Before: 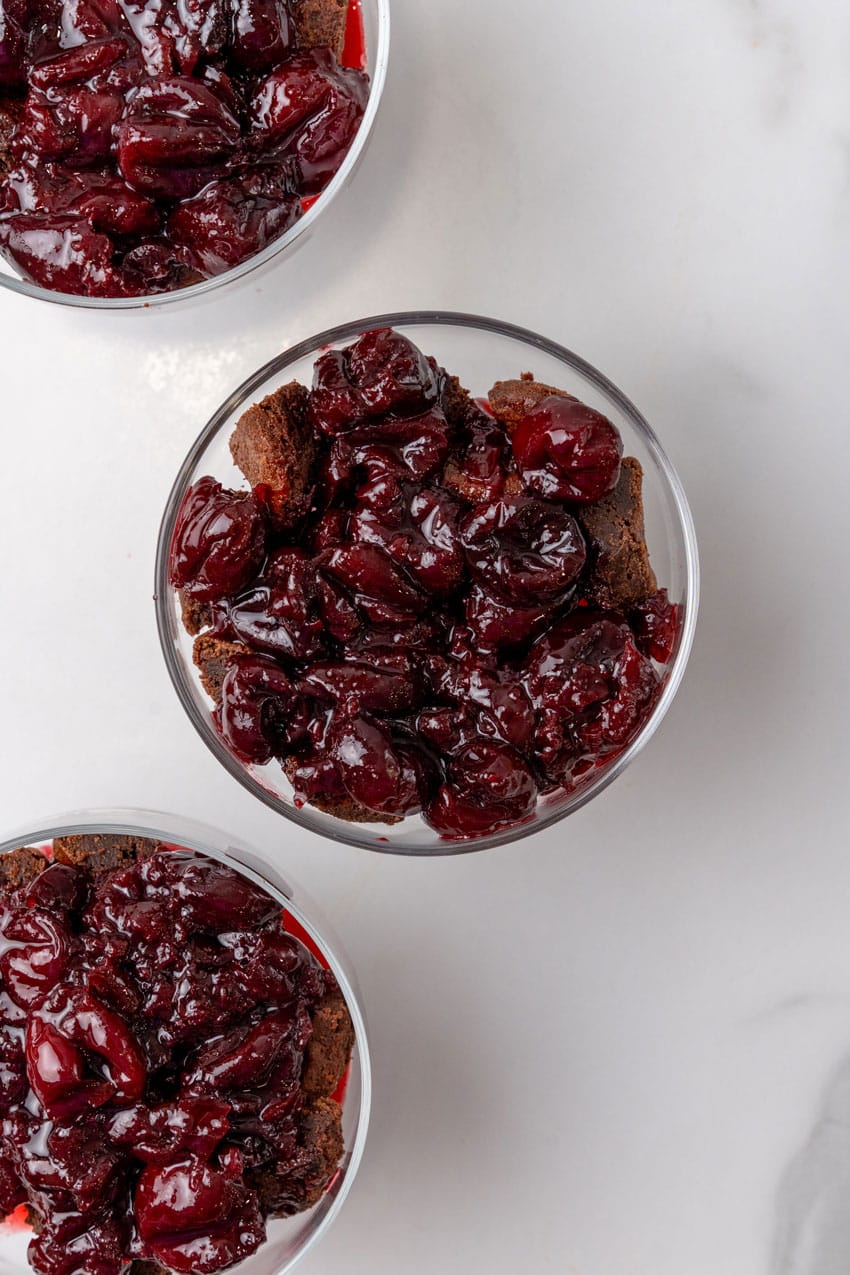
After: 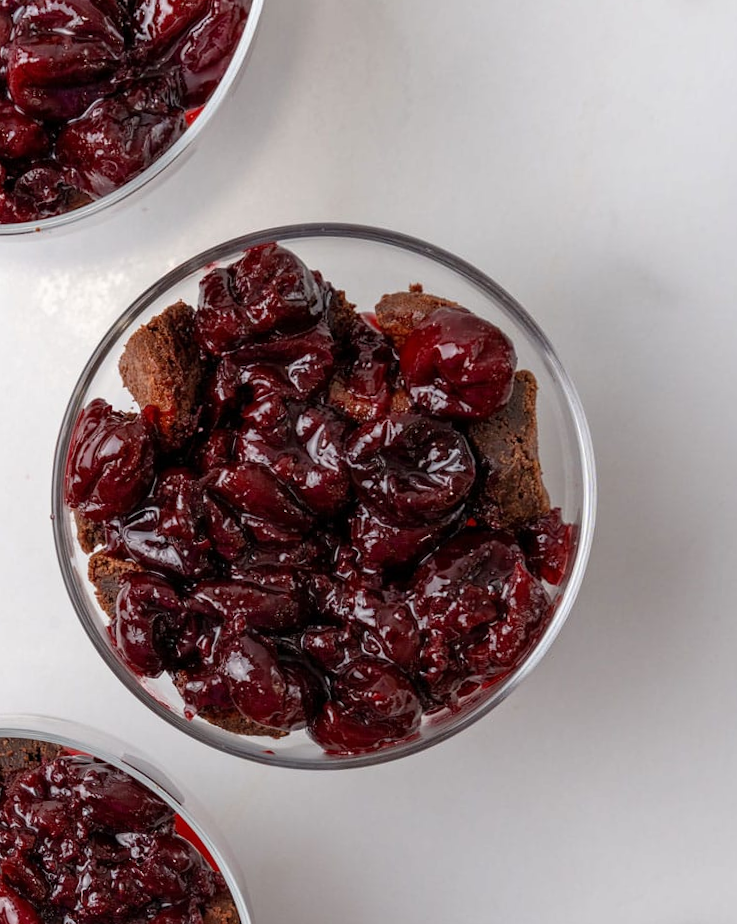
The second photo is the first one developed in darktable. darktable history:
rotate and perspective: rotation 0.062°, lens shift (vertical) 0.115, lens shift (horizontal) -0.133, crop left 0.047, crop right 0.94, crop top 0.061, crop bottom 0.94
crop: left 8.155%, top 6.611%, bottom 15.385%
